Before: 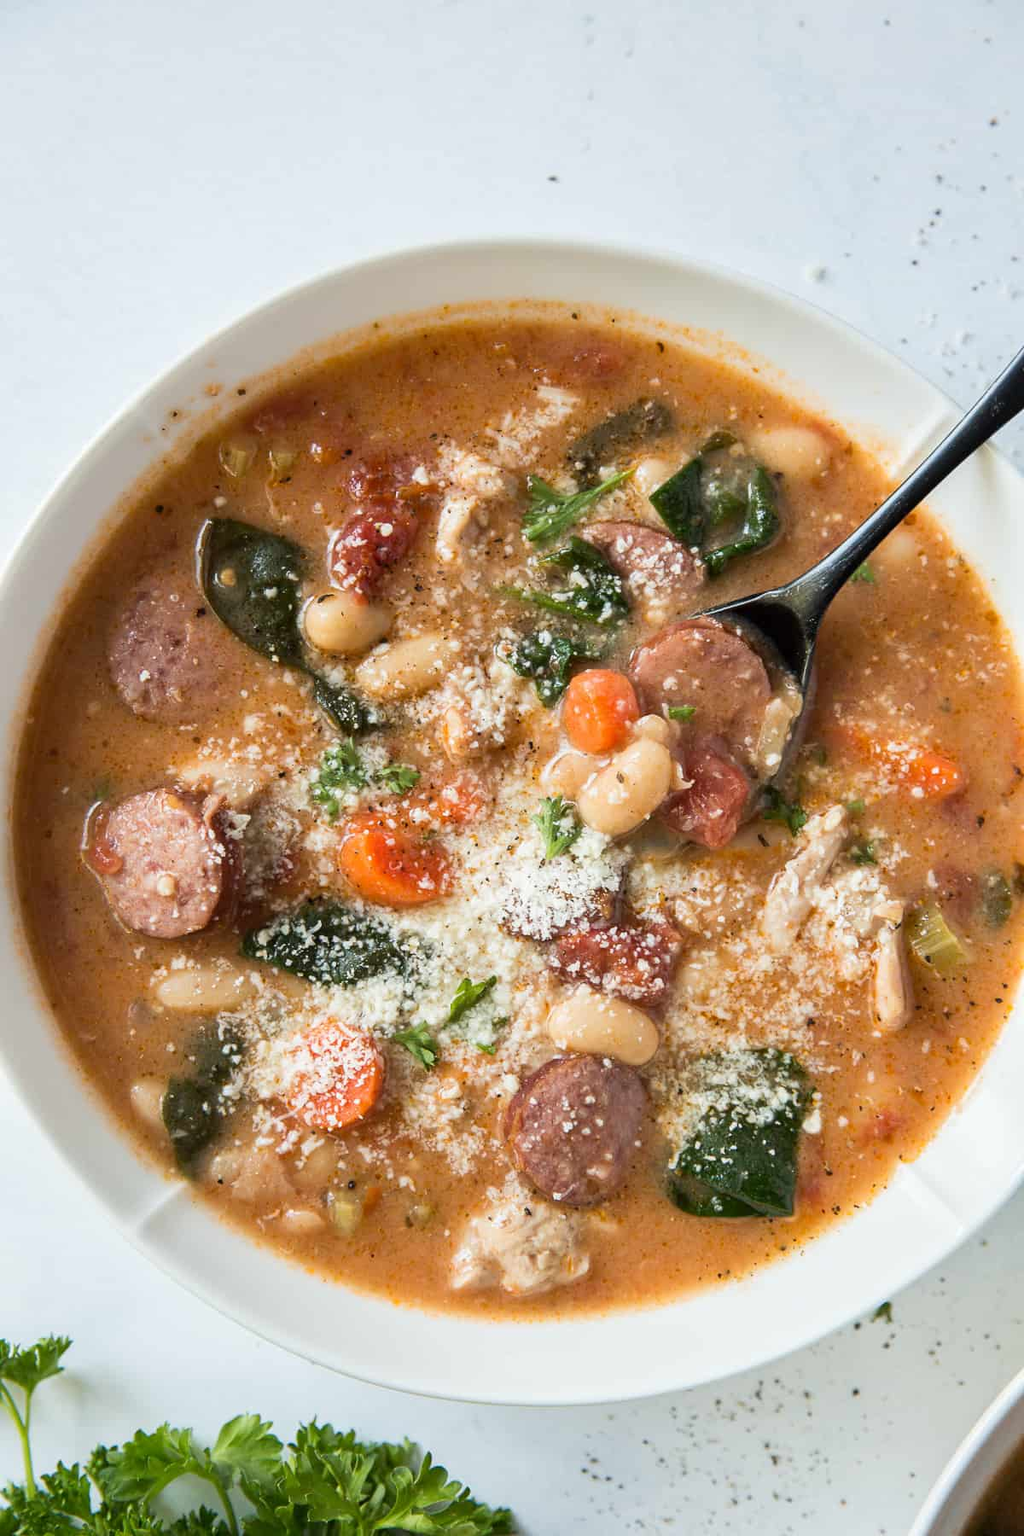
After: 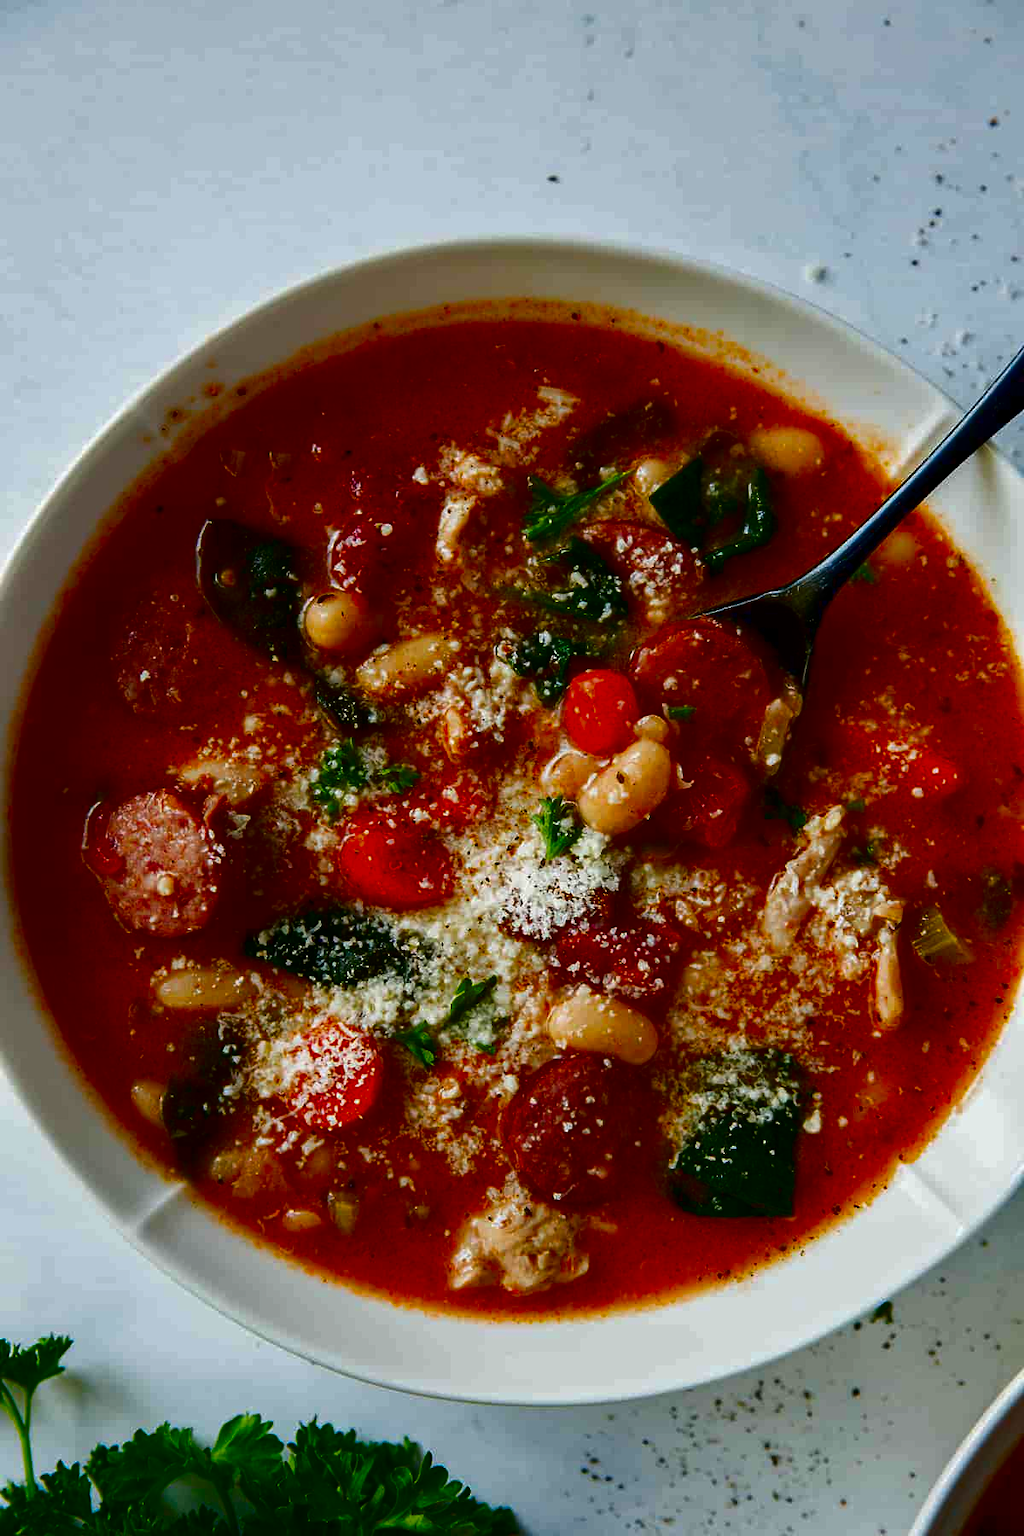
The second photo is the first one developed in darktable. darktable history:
contrast brightness saturation: brightness -0.992, saturation 0.983
